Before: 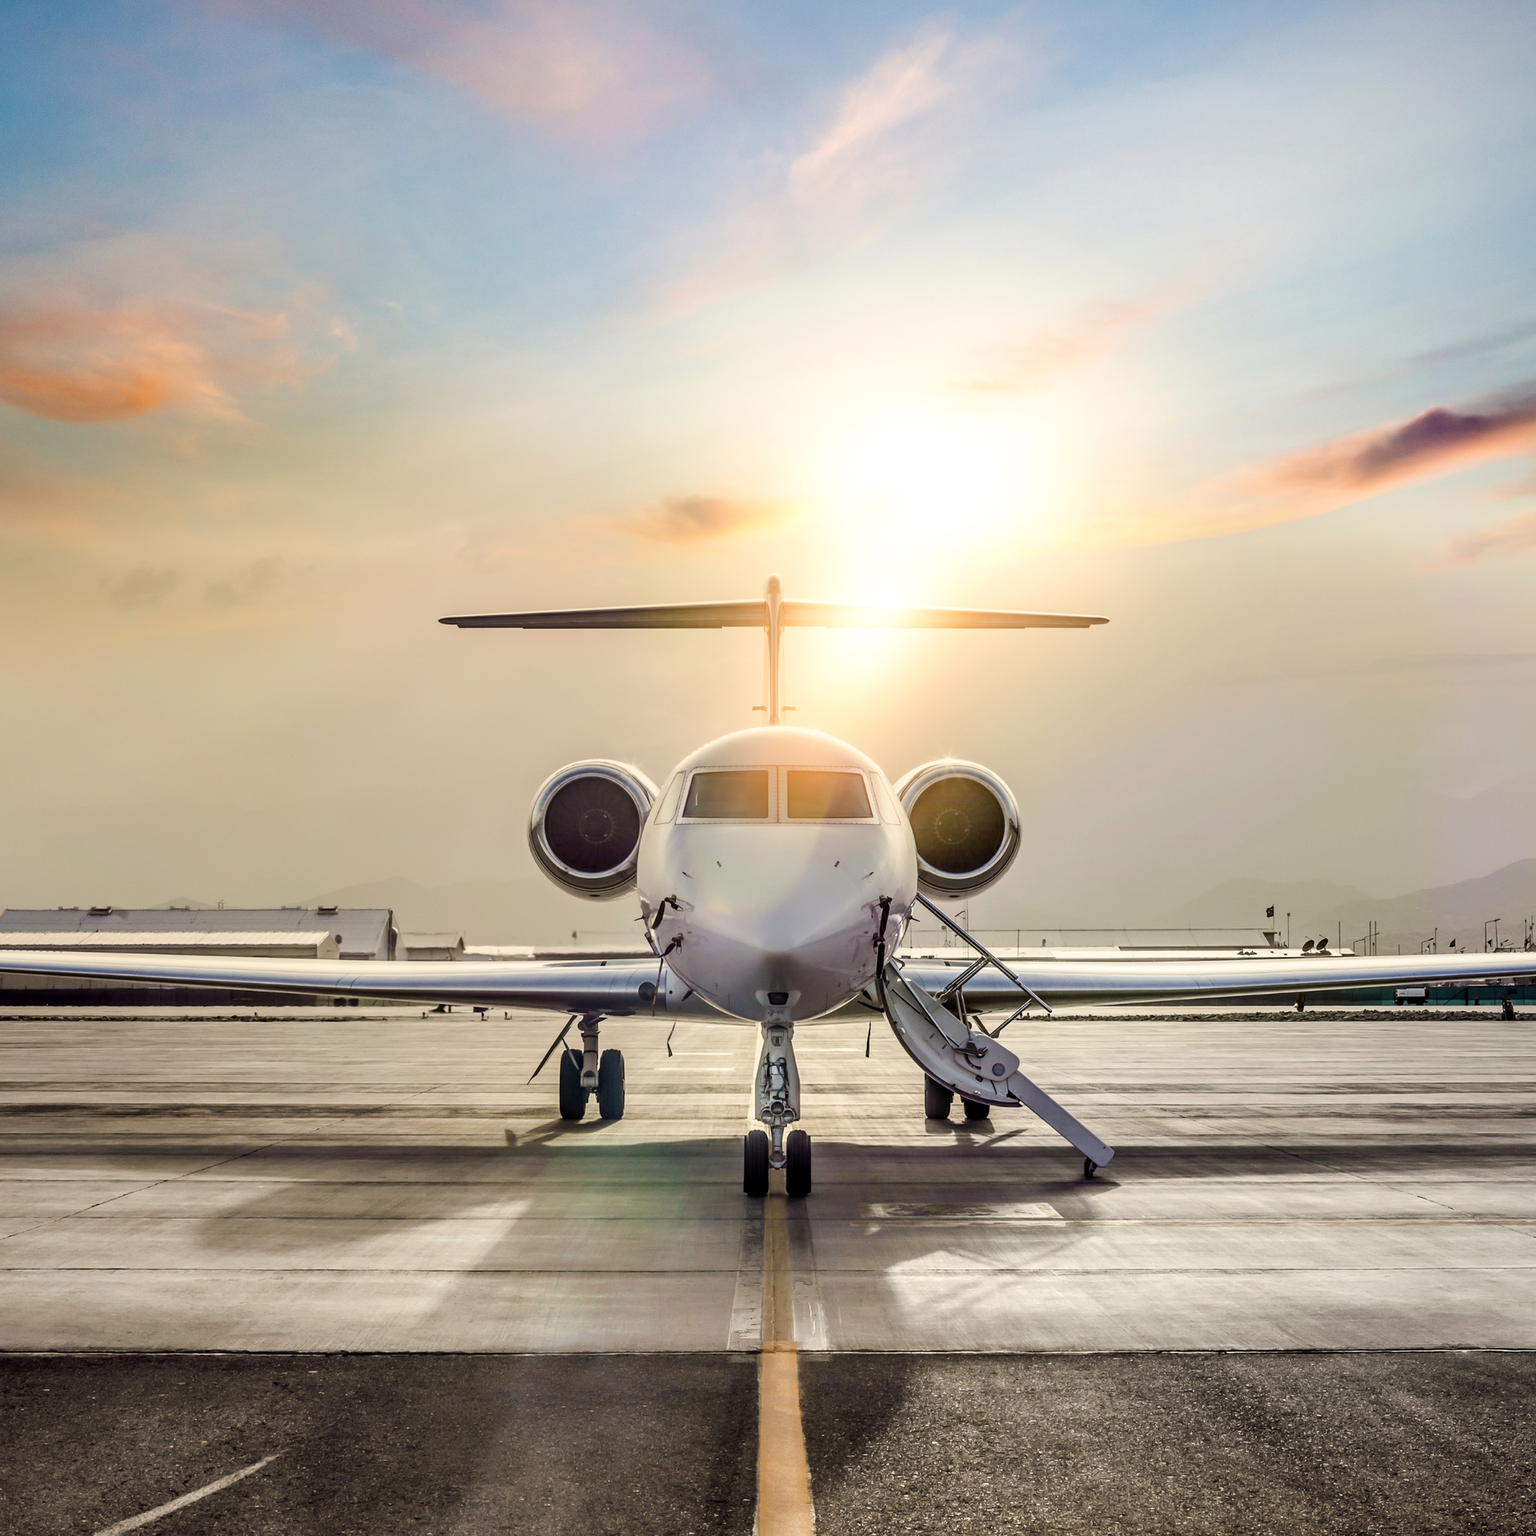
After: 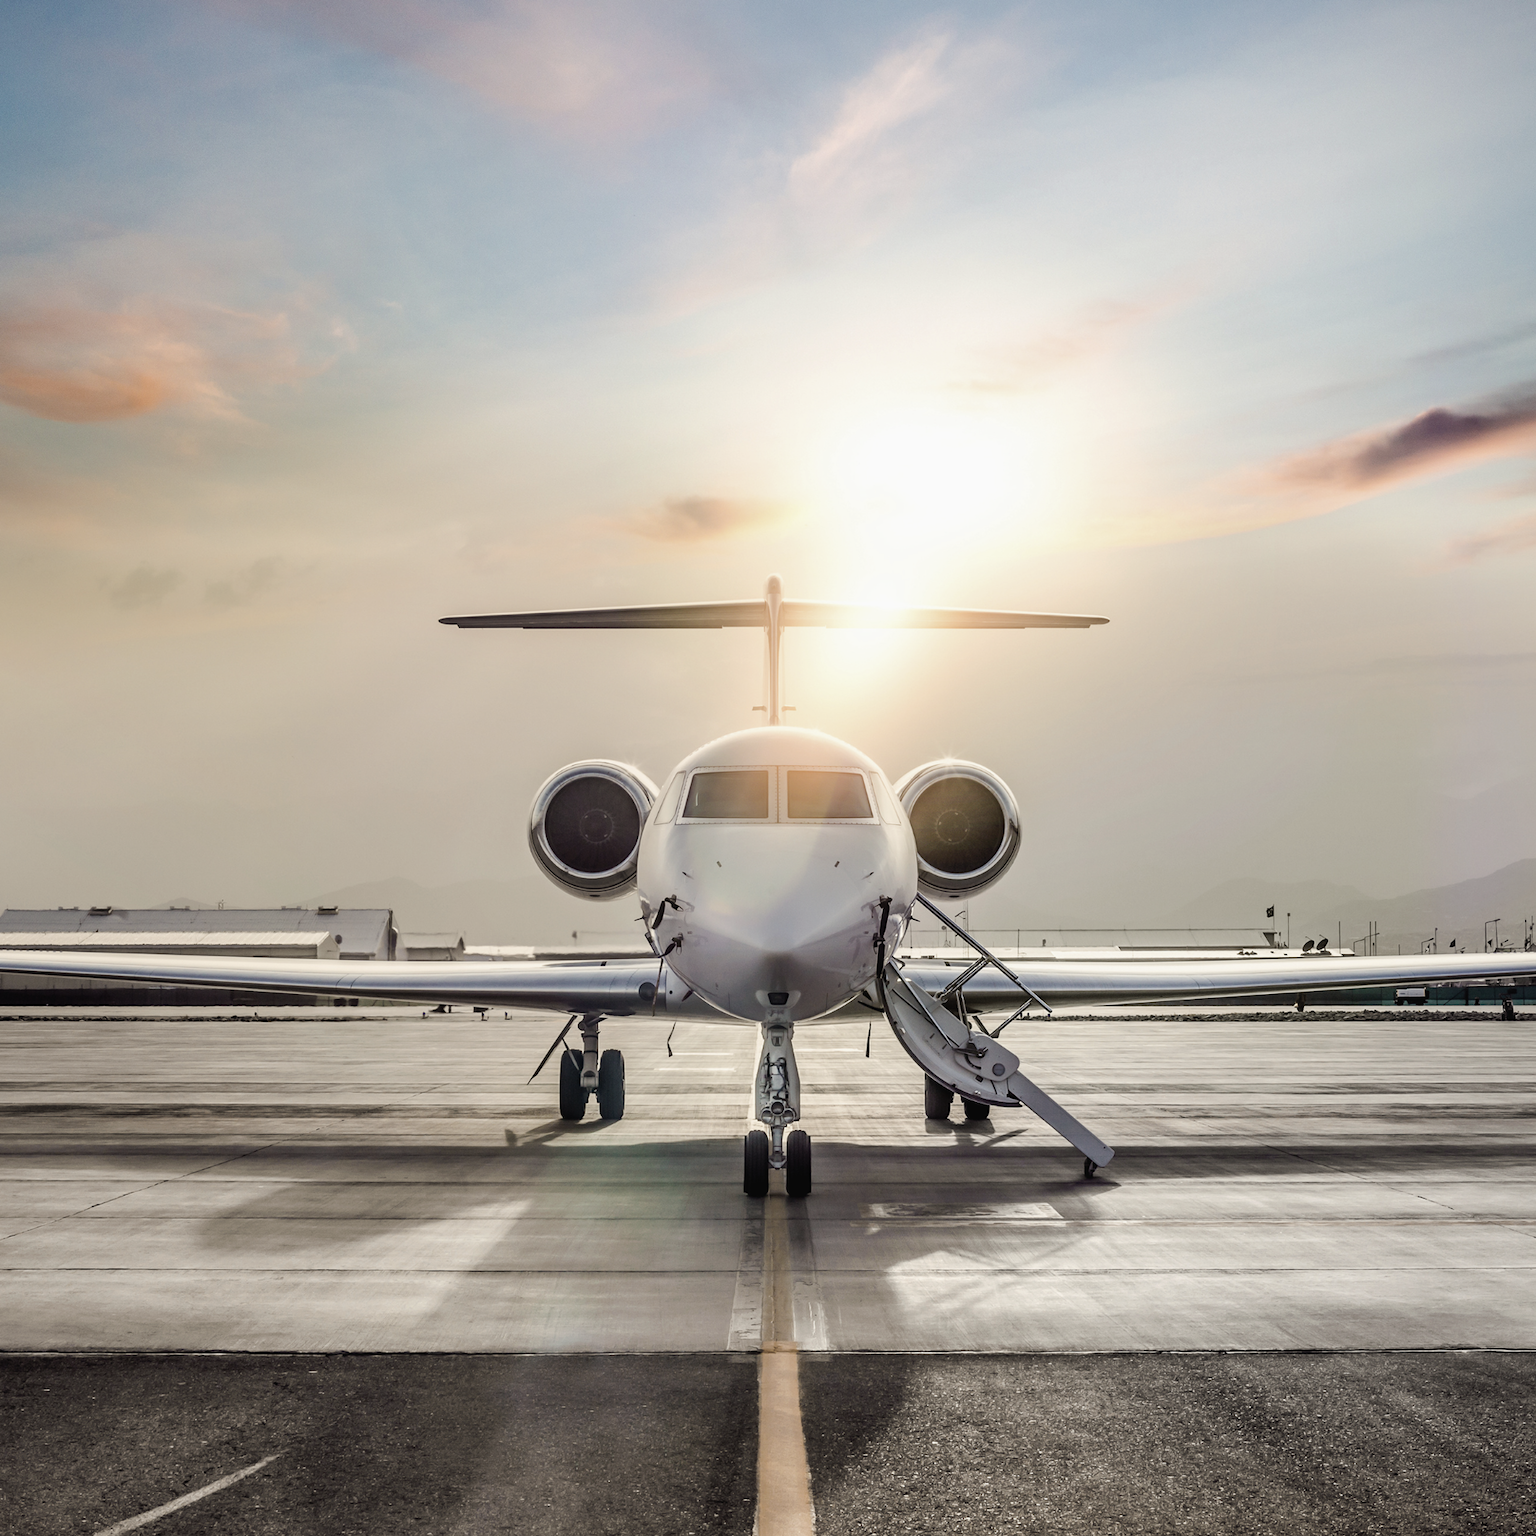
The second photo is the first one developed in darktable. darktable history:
contrast brightness saturation: contrast -0.043, saturation -0.396
tone equalizer: edges refinement/feathering 500, mask exposure compensation -1.57 EV, preserve details no
